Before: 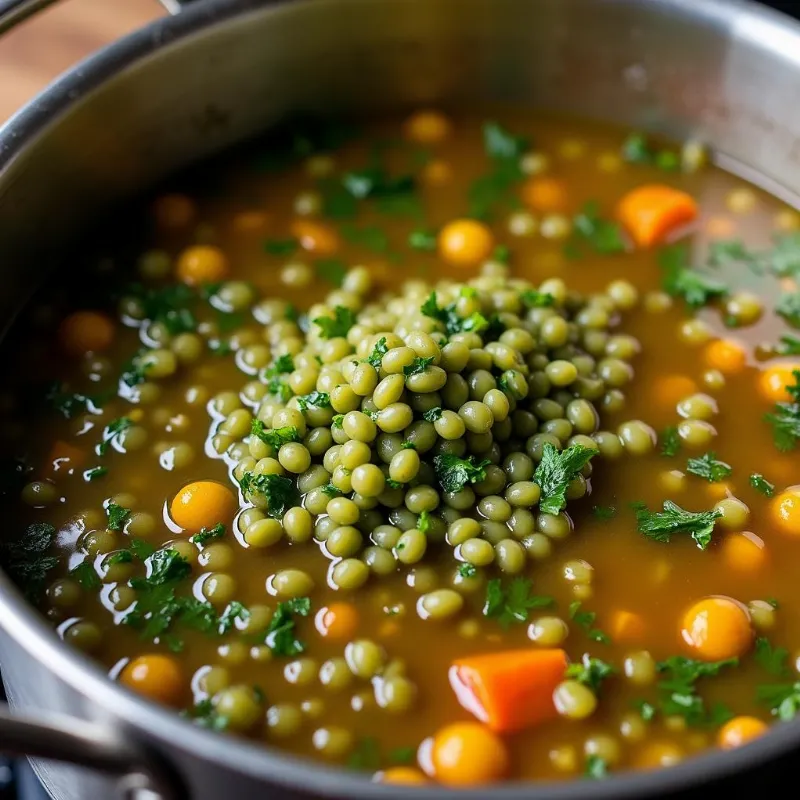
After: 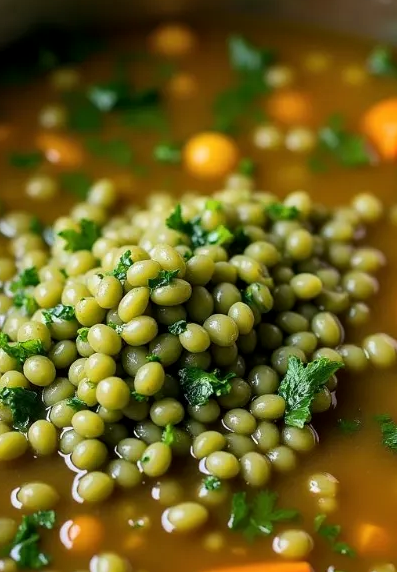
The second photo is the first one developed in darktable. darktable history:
crop: left 31.964%, top 10.952%, right 18.338%, bottom 17.543%
local contrast: mode bilateral grid, contrast 20, coarseness 50, detail 120%, midtone range 0.2
